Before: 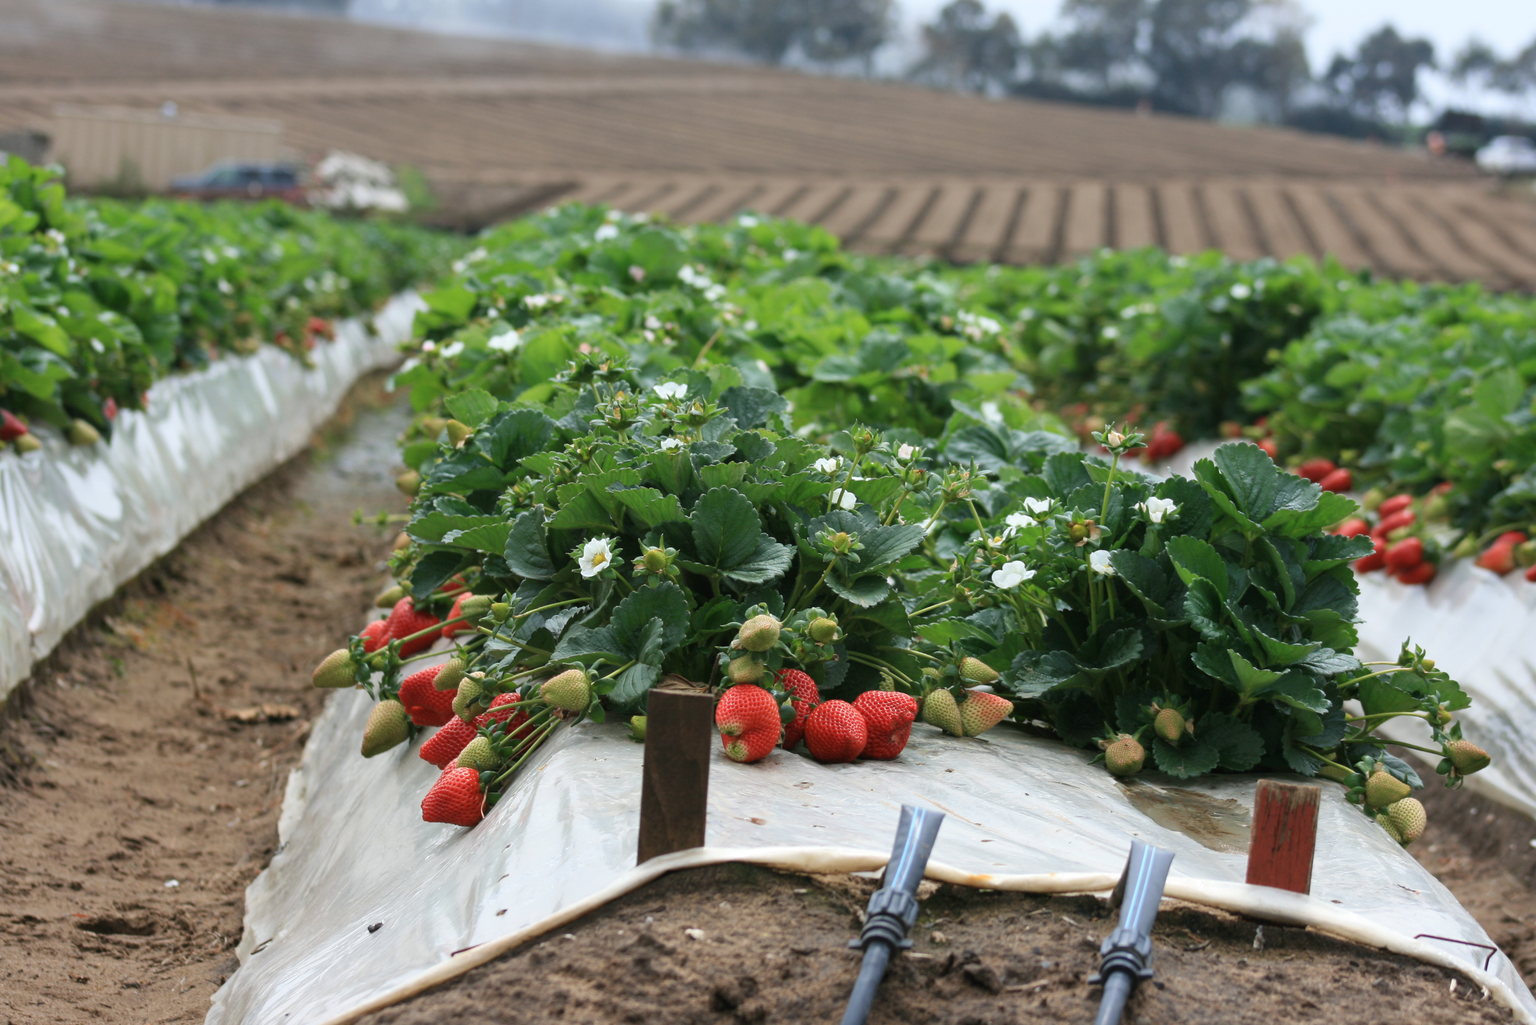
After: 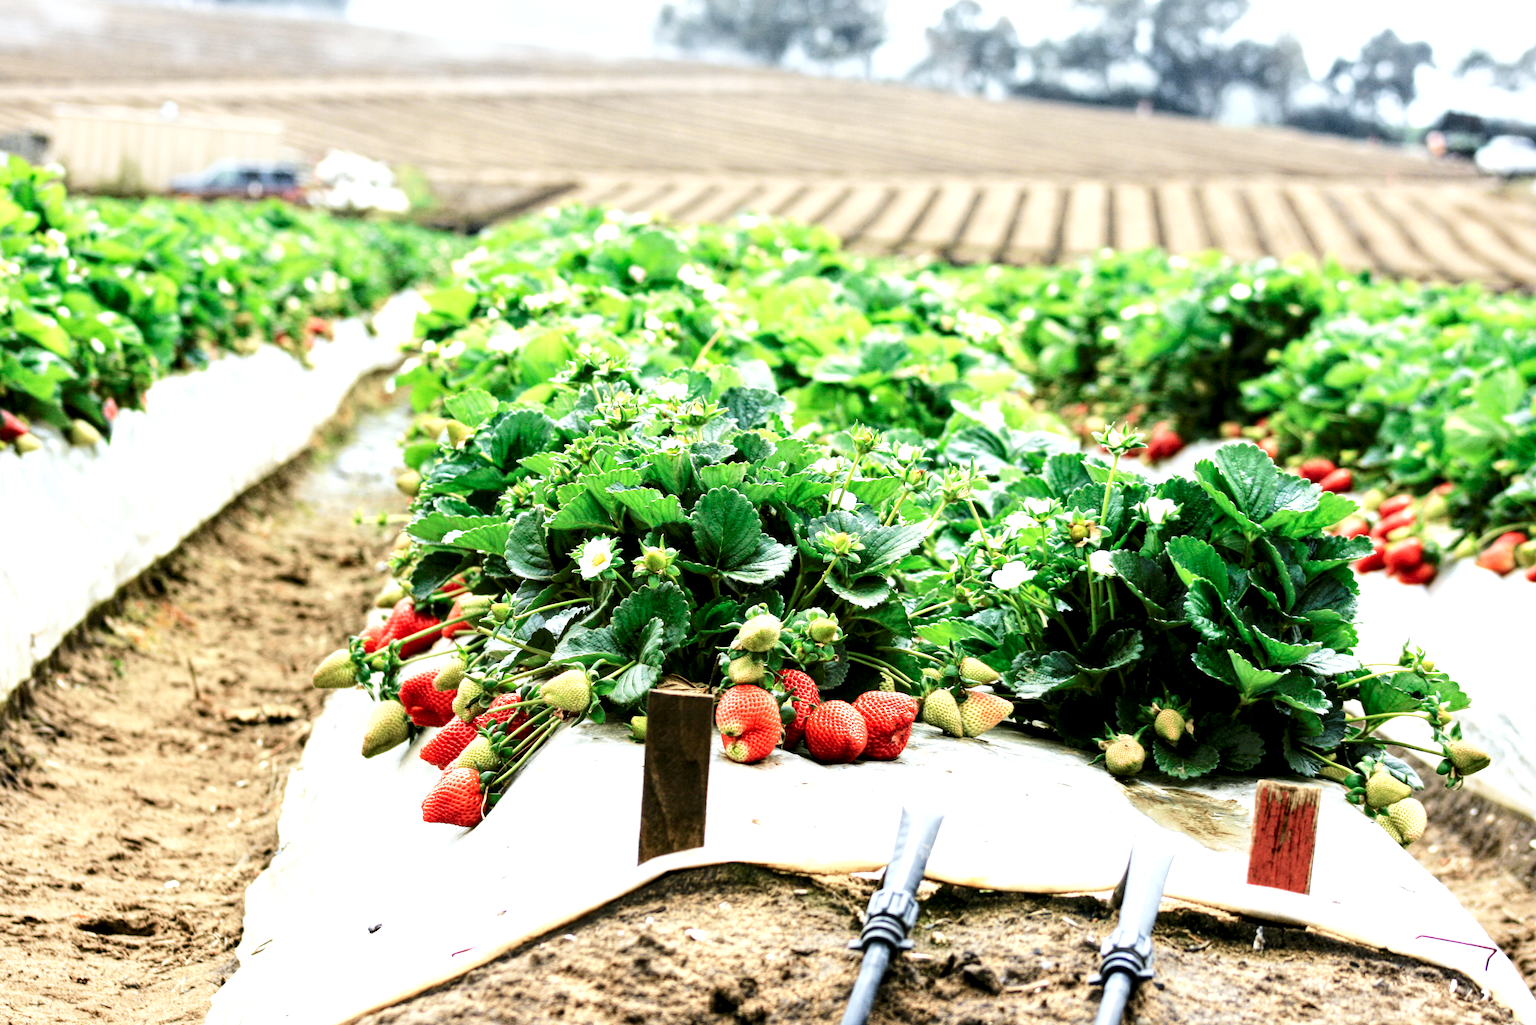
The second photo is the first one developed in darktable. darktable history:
base curve: curves: ch0 [(0, 0) (0.007, 0.004) (0.027, 0.03) (0.046, 0.07) (0.207, 0.54) (0.442, 0.872) (0.673, 0.972) (1, 1)], preserve colors none
local contrast: highlights 100%, shadows 100%, detail 200%, midtone range 0.2
tone curve: curves: ch0 [(0, 0.023) (0.087, 0.065) (0.184, 0.168) (0.45, 0.54) (0.57, 0.683) (0.722, 0.825) (0.877, 0.948) (1, 1)]; ch1 [(0, 0) (0.388, 0.369) (0.44, 0.45) (0.495, 0.491) (0.534, 0.528) (0.657, 0.655) (1, 1)]; ch2 [(0, 0) (0.353, 0.317) (0.408, 0.427) (0.5, 0.497) (0.534, 0.544) (0.576, 0.605) (0.625, 0.631) (1, 1)], color space Lab, independent channels, preserve colors none
